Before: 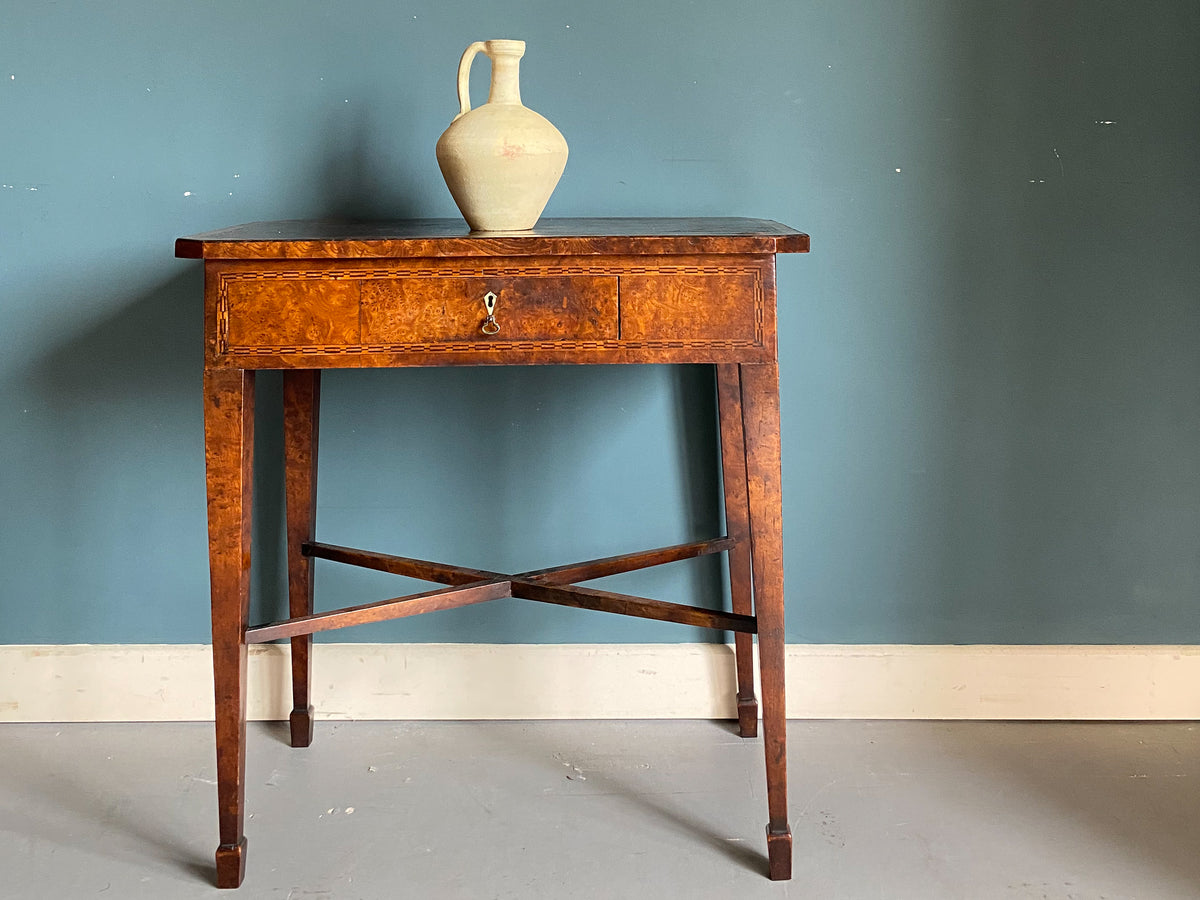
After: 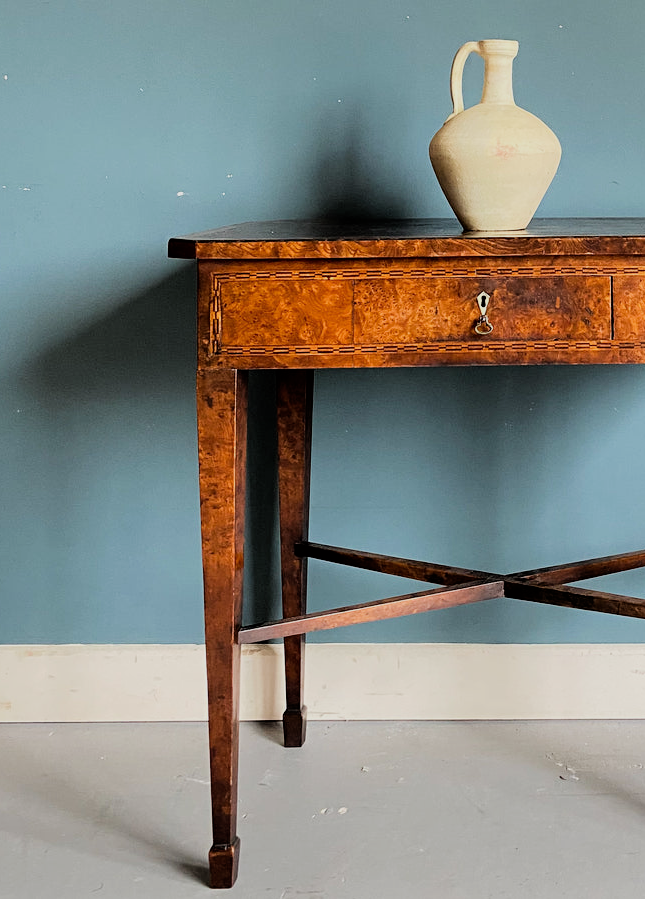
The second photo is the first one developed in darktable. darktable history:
filmic rgb: black relative exposure -5 EV, hardness 2.88, contrast 1.2, highlights saturation mix -30%
crop: left 0.587%, right 45.588%, bottom 0.086%
